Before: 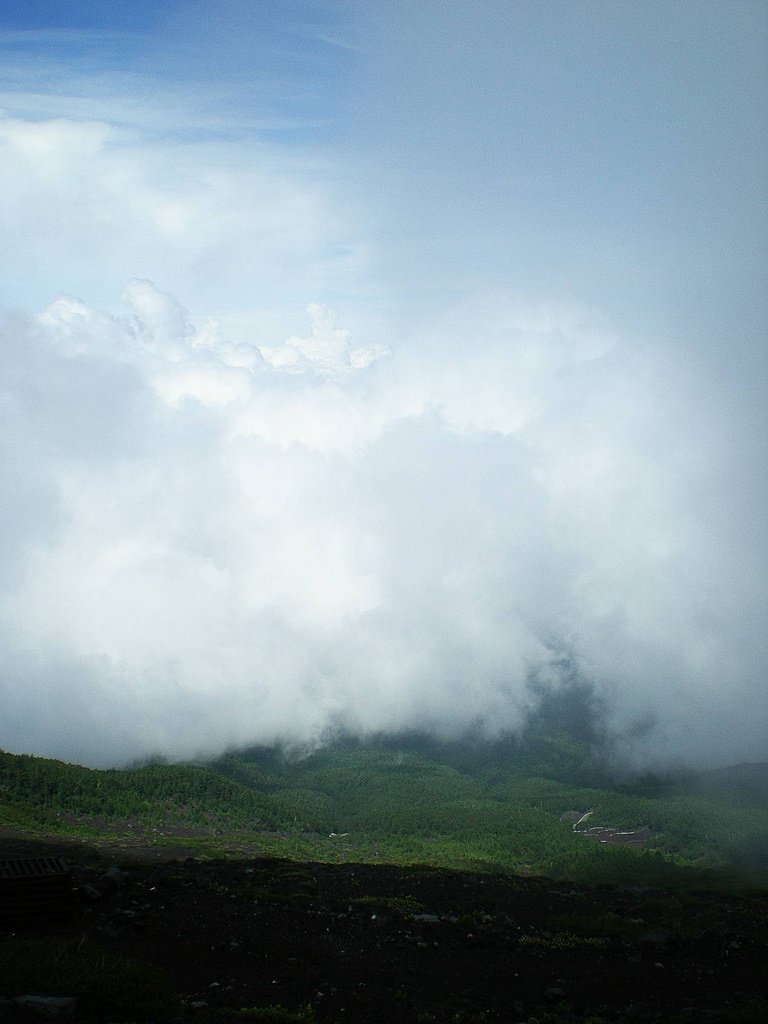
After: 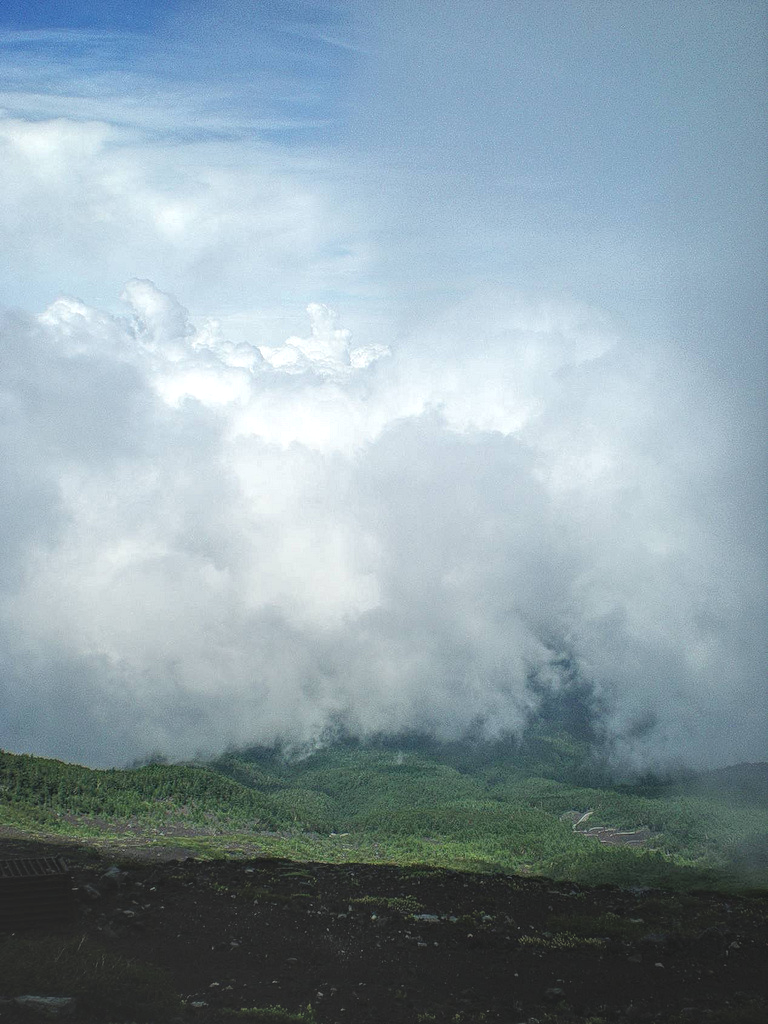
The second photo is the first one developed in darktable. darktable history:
local contrast "HDR local tone-mapping": highlights 0%, shadows 0%, detail 200%, midtone range 0.25
